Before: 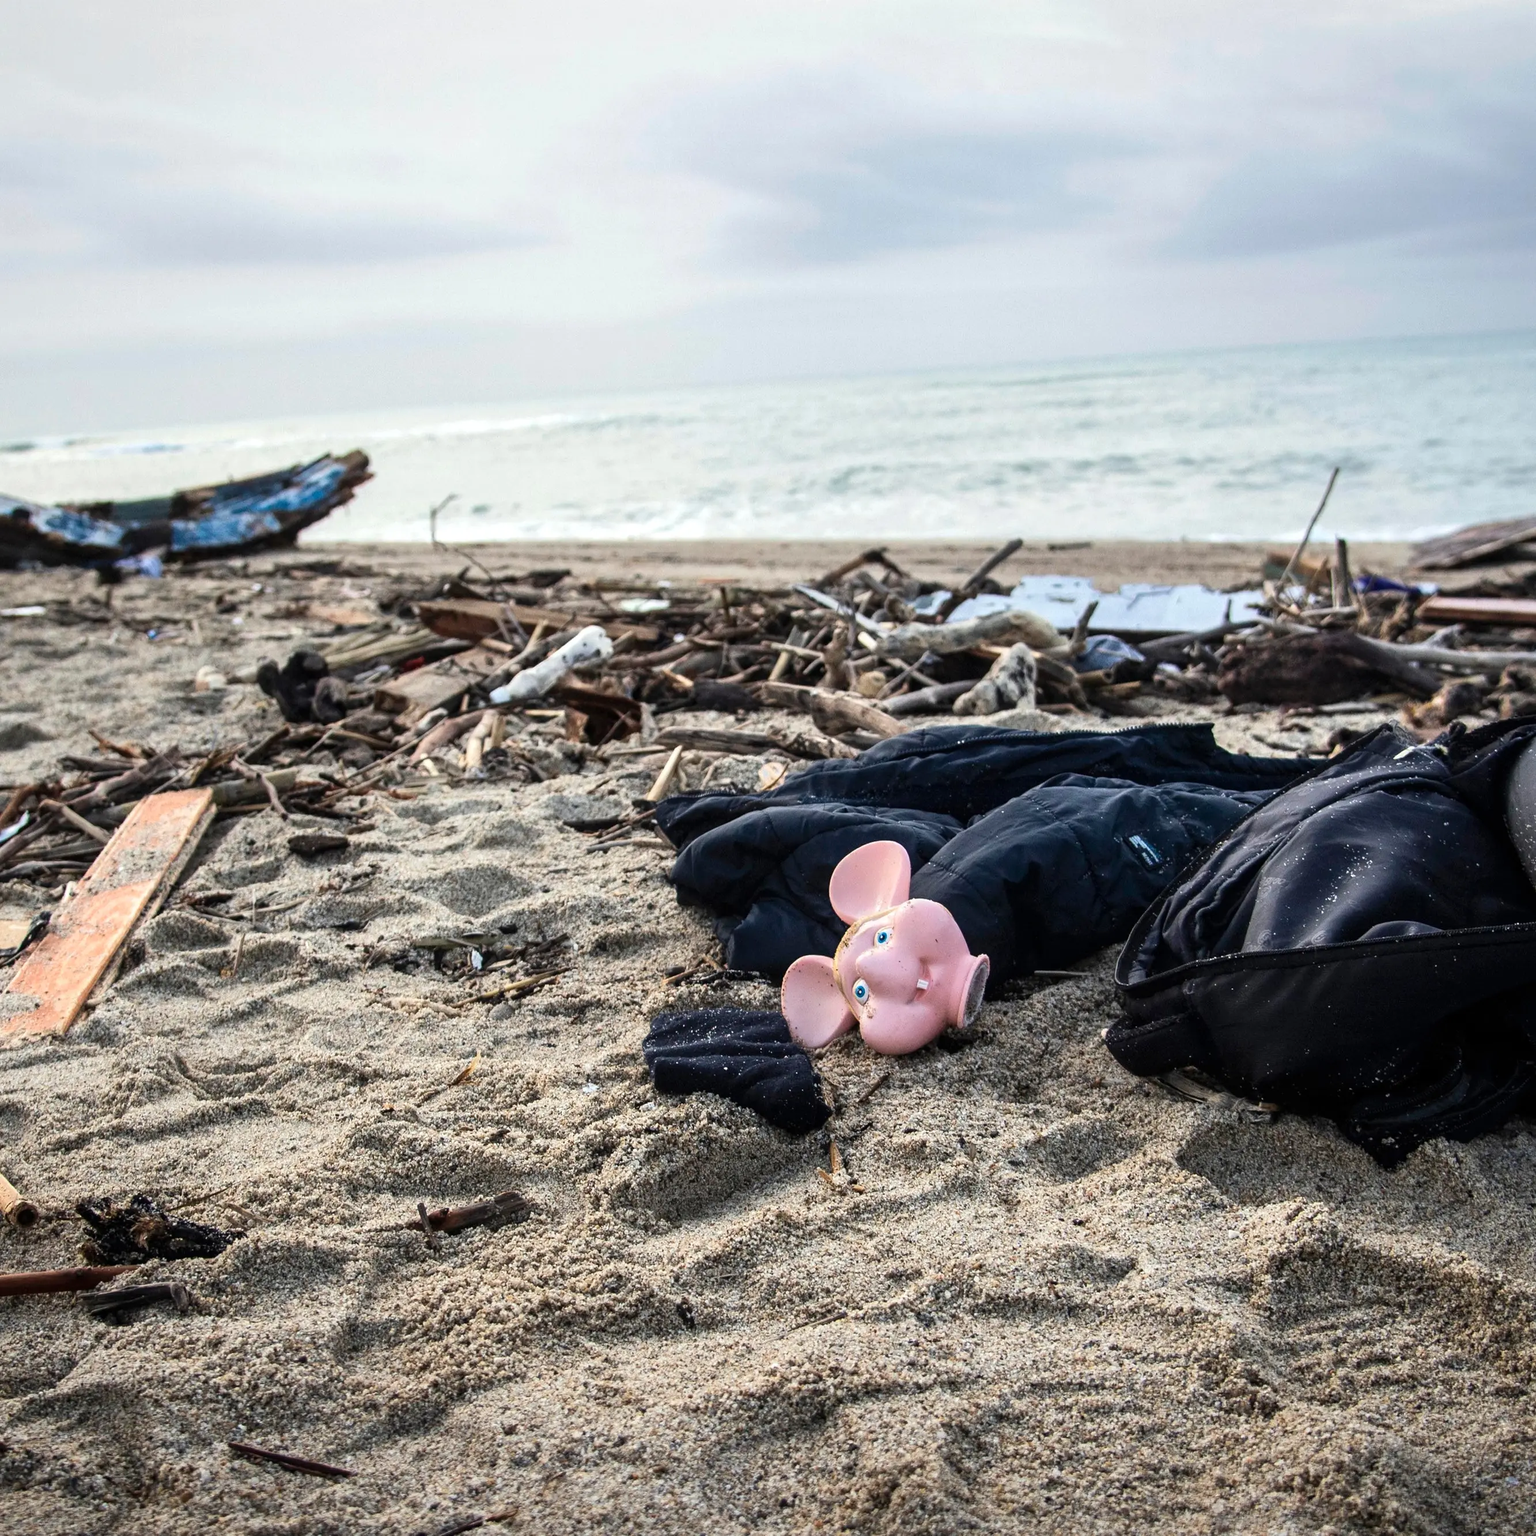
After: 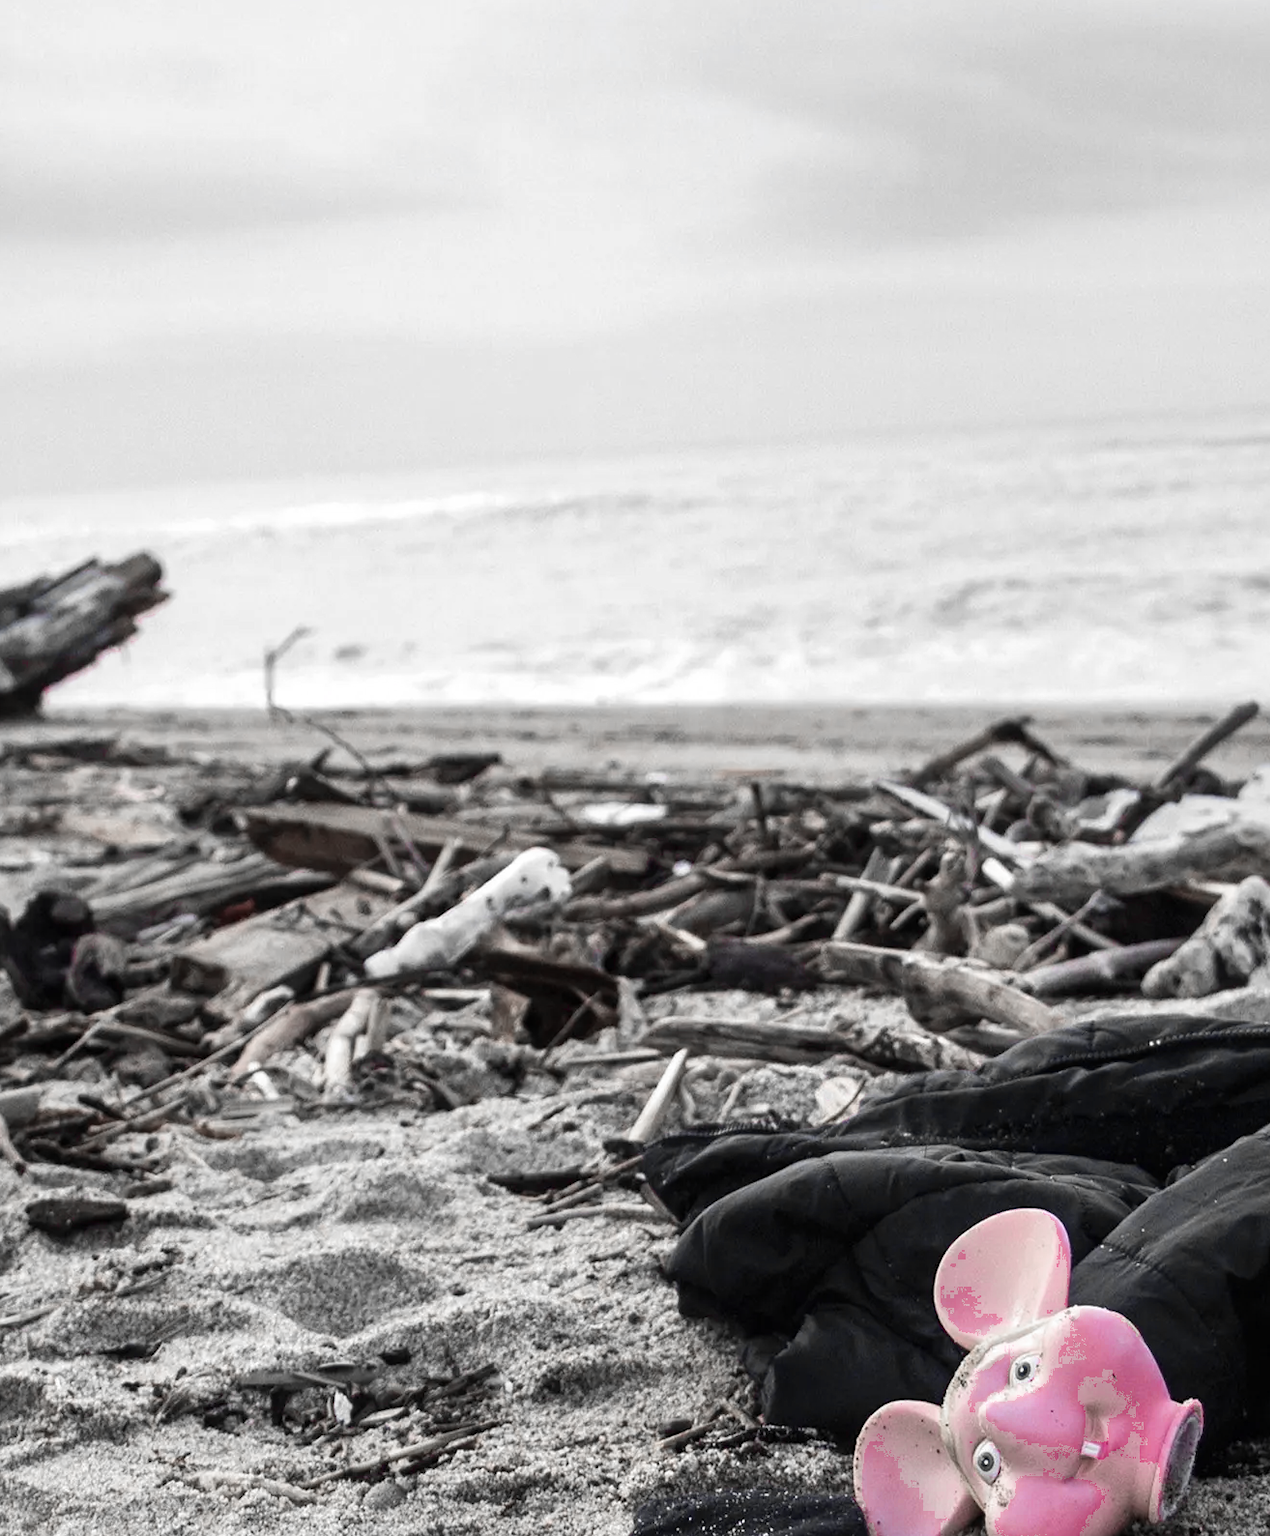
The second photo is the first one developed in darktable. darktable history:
color zones: curves: ch0 [(0, 0.278) (0.143, 0.5) (0.286, 0.5) (0.429, 0.5) (0.571, 0.5) (0.714, 0.5) (0.857, 0.5) (1, 0.5)]; ch1 [(0, 1) (0.143, 0.165) (0.286, 0) (0.429, 0) (0.571, 0) (0.714, 0) (0.857, 0.5) (1, 0.5)]; ch2 [(0, 0.508) (0.143, 0.5) (0.286, 0.5) (0.429, 0.5) (0.571, 0.5) (0.714, 0.5) (0.857, 0.5) (1, 0.5)]
crop: left 17.748%, top 7.869%, right 32.943%, bottom 32.525%
